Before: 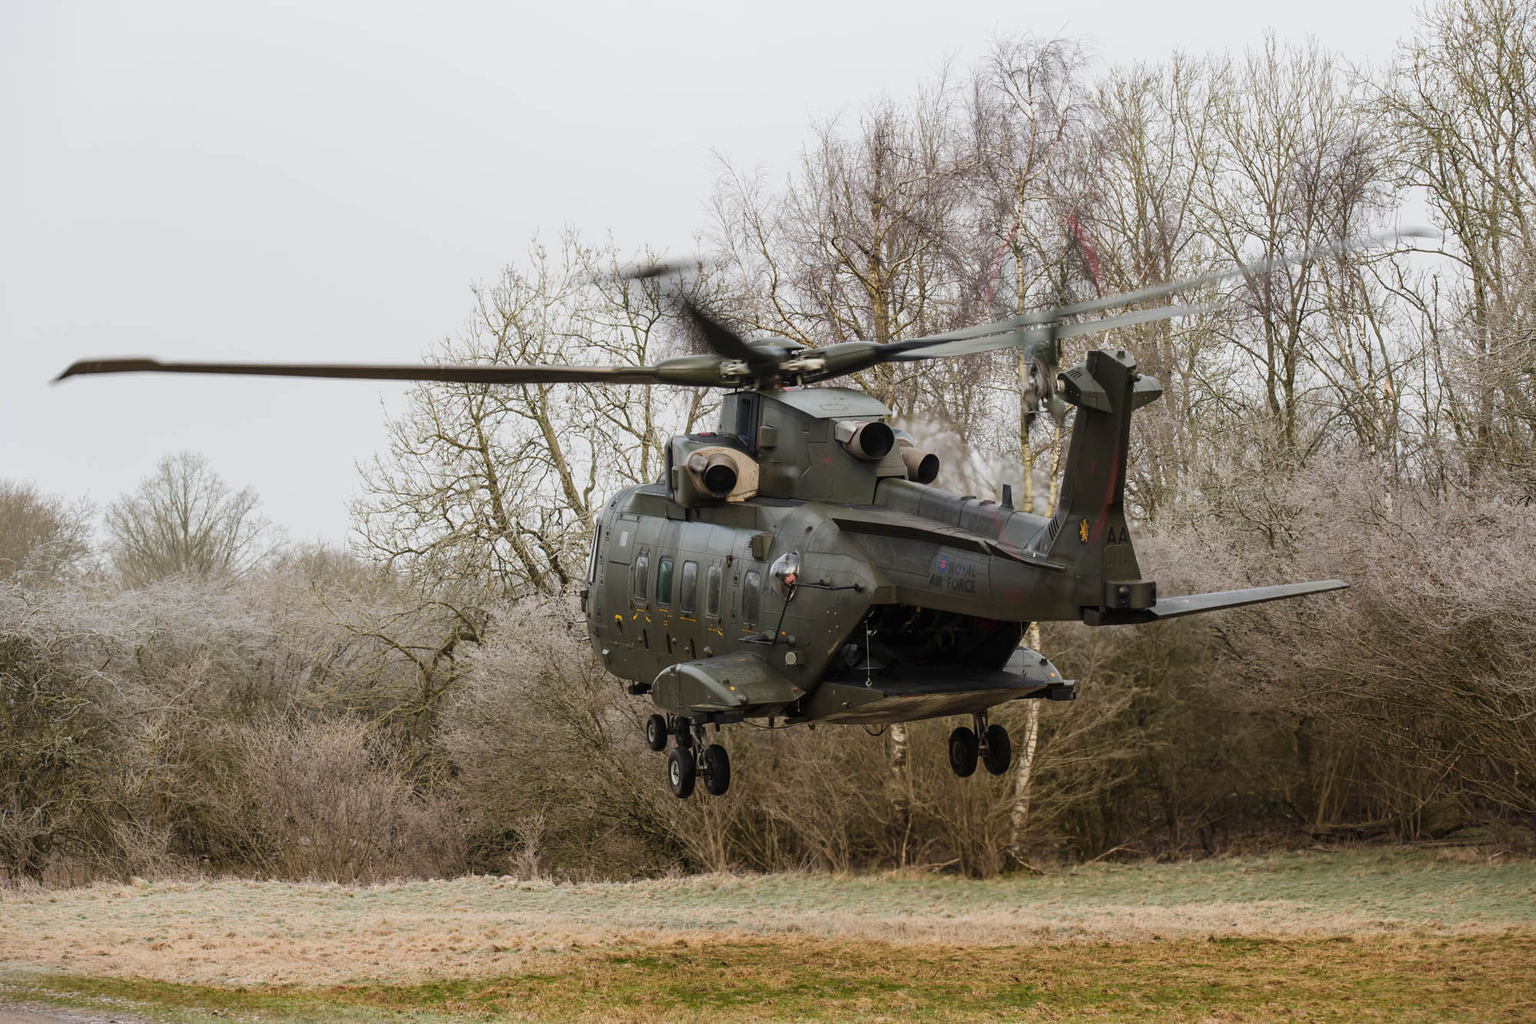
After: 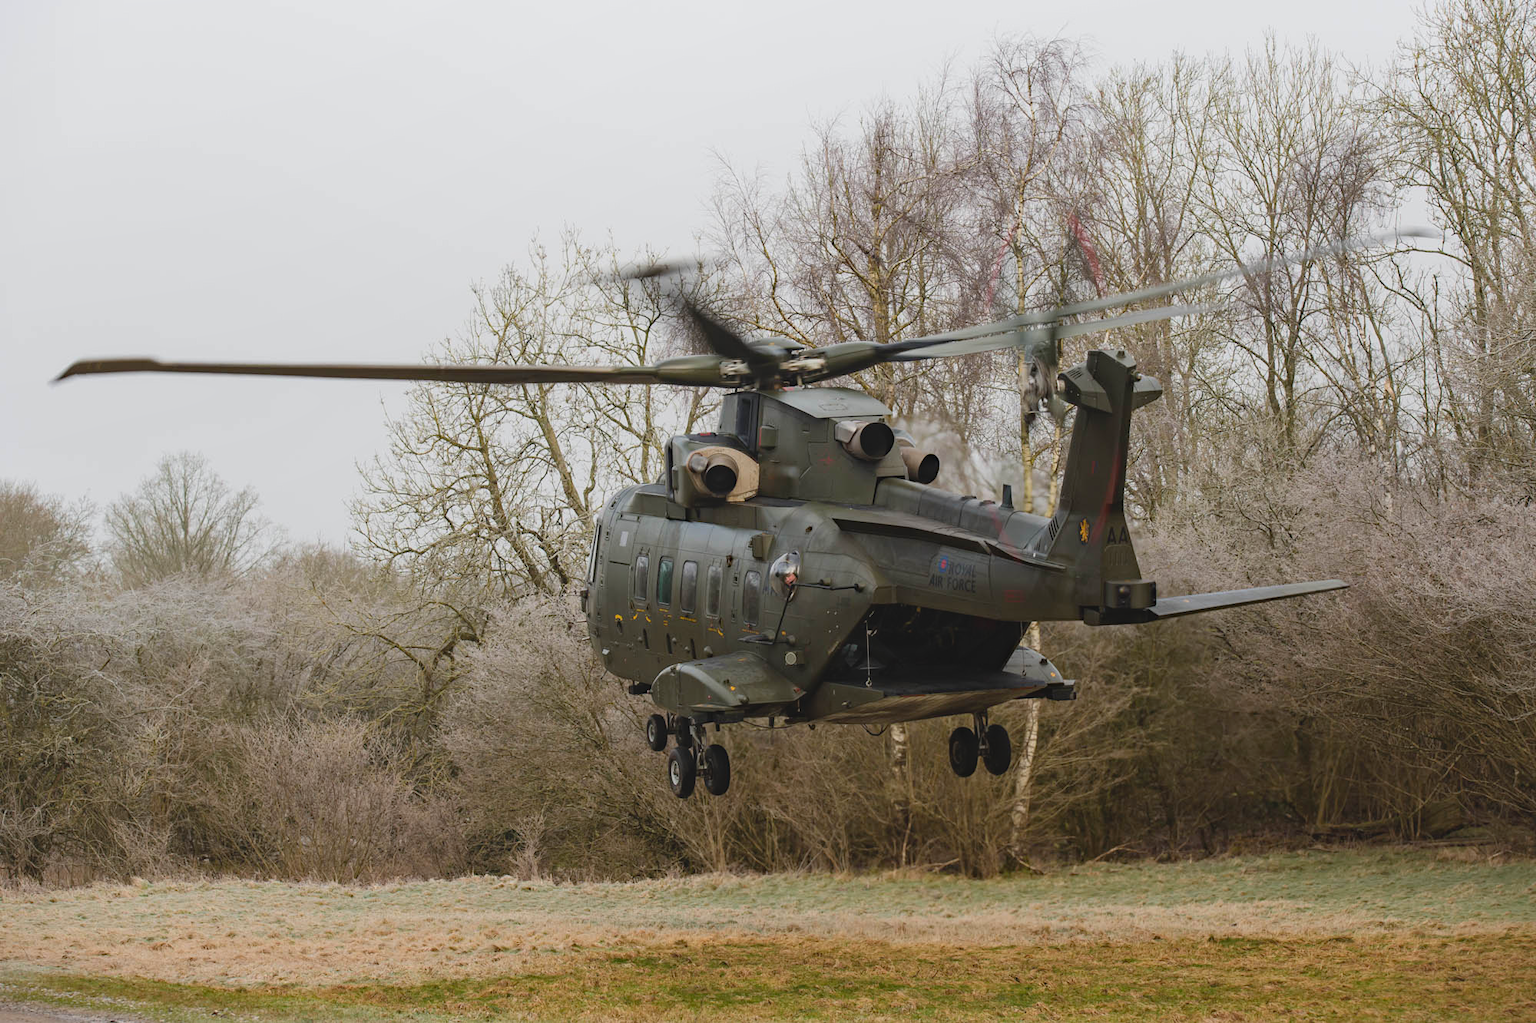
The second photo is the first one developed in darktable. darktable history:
local contrast: highlights 68%, shadows 68%, detail 82%, midtone range 0.325
haze removal: compatibility mode true, adaptive false
